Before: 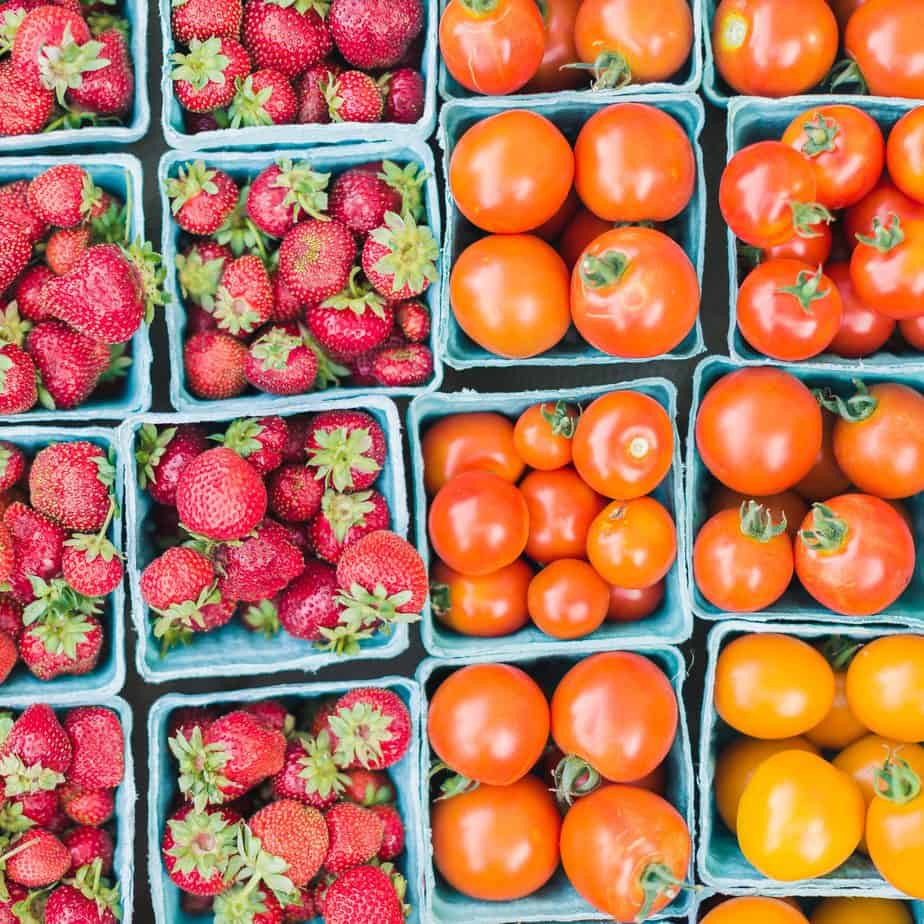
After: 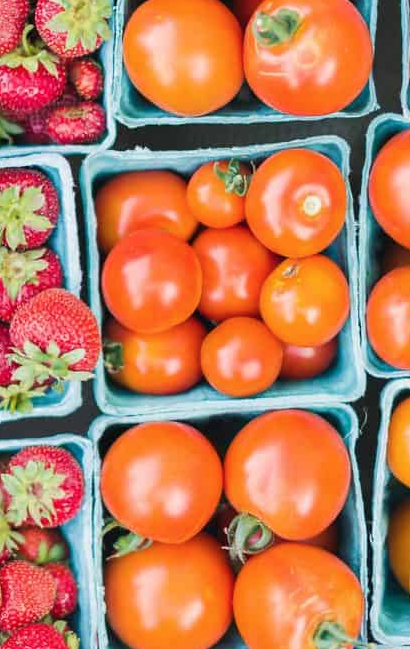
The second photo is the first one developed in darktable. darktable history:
crop: left 35.432%, top 26.233%, right 20.145%, bottom 3.432%
color balance rgb: on, module defaults
